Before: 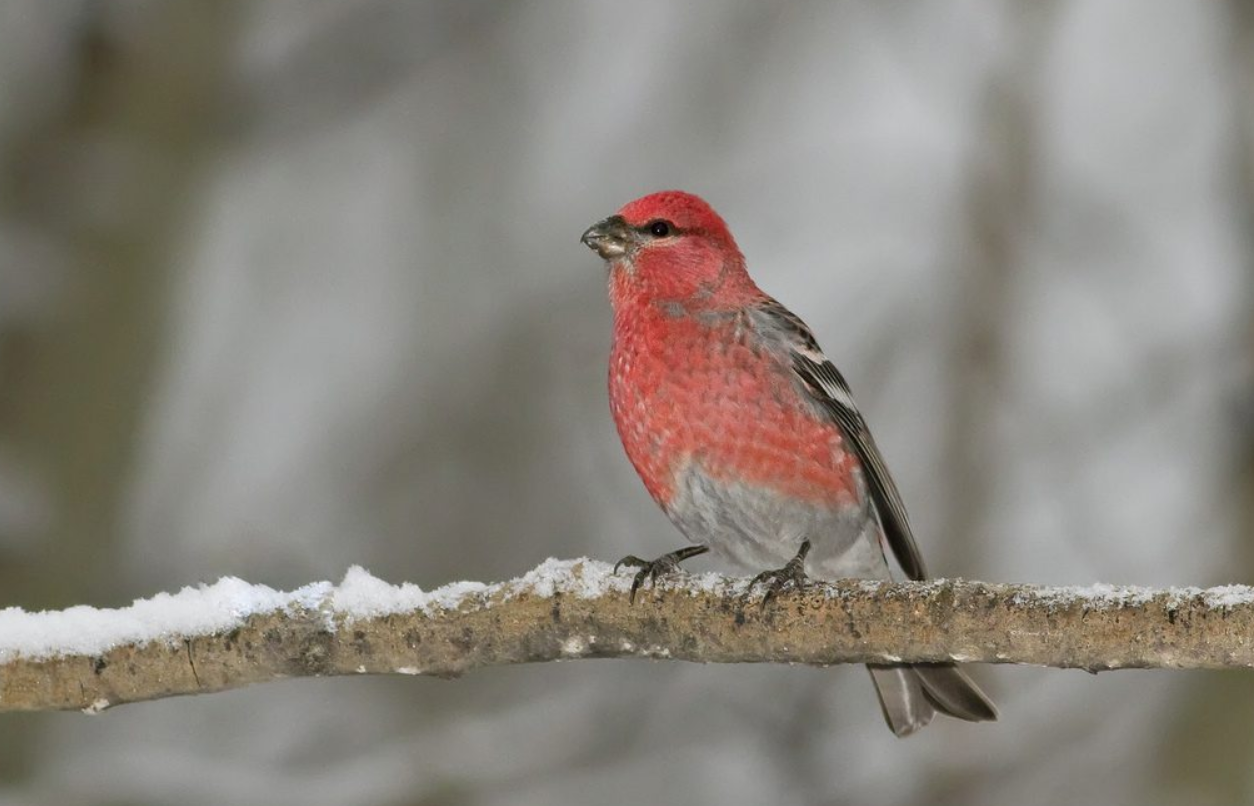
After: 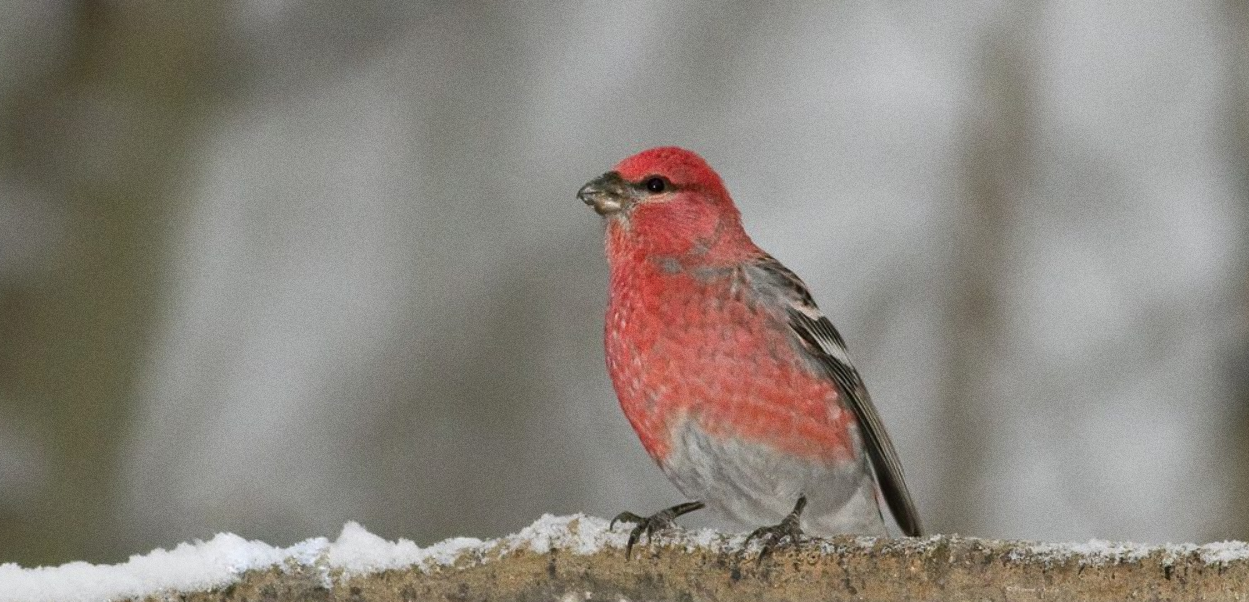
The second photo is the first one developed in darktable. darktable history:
grain: coarseness 0.09 ISO
crop: left 0.387%, top 5.469%, bottom 19.809%
